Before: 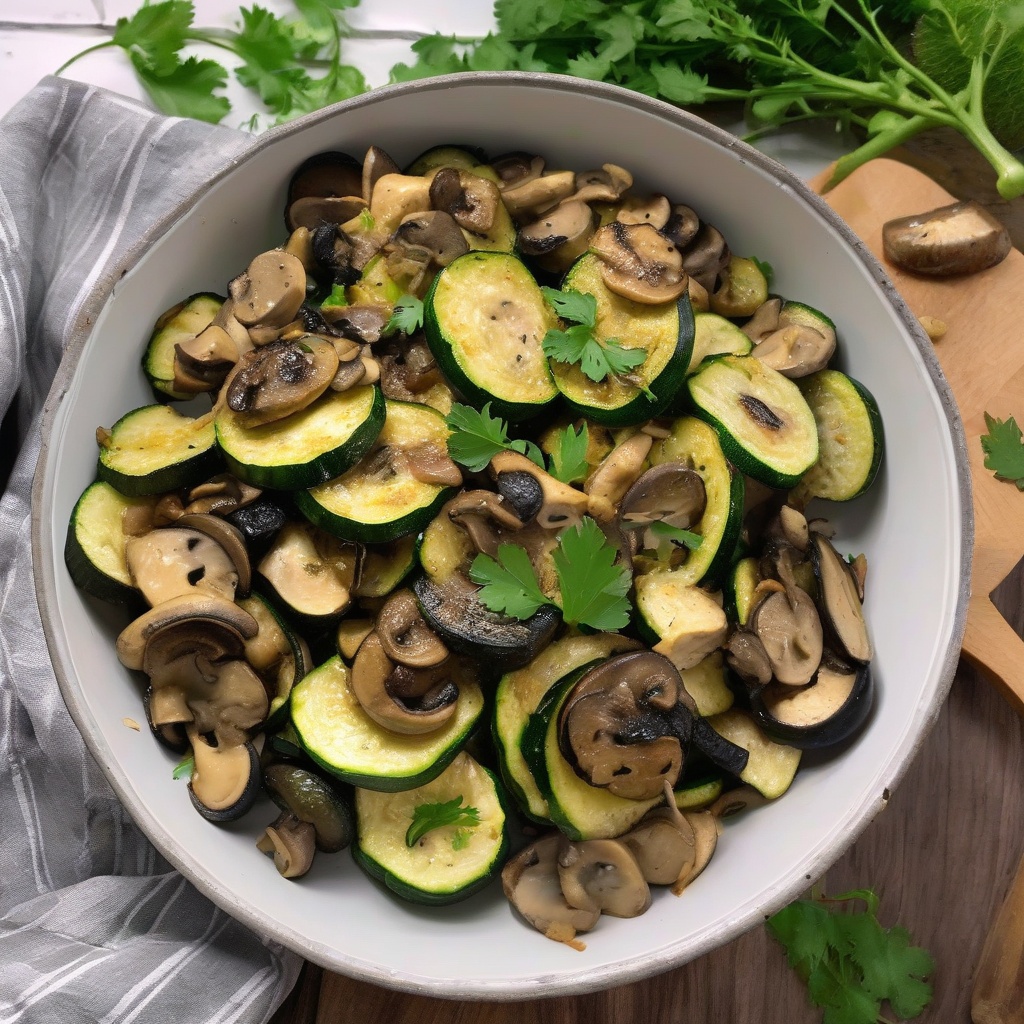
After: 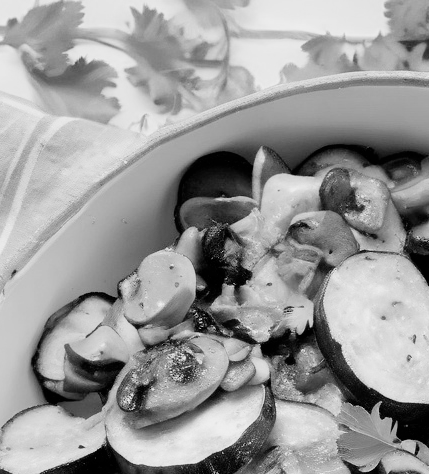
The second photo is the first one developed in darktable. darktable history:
exposure: black level correction 0.001, exposure 1.3 EV, compensate highlight preservation false
crop and rotate: left 10.817%, top 0.062%, right 47.194%, bottom 53.626%
filmic rgb: black relative exposure -7.15 EV, white relative exposure 5.36 EV, hardness 3.02, color science v6 (2022)
monochrome: a 1.94, b -0.638
